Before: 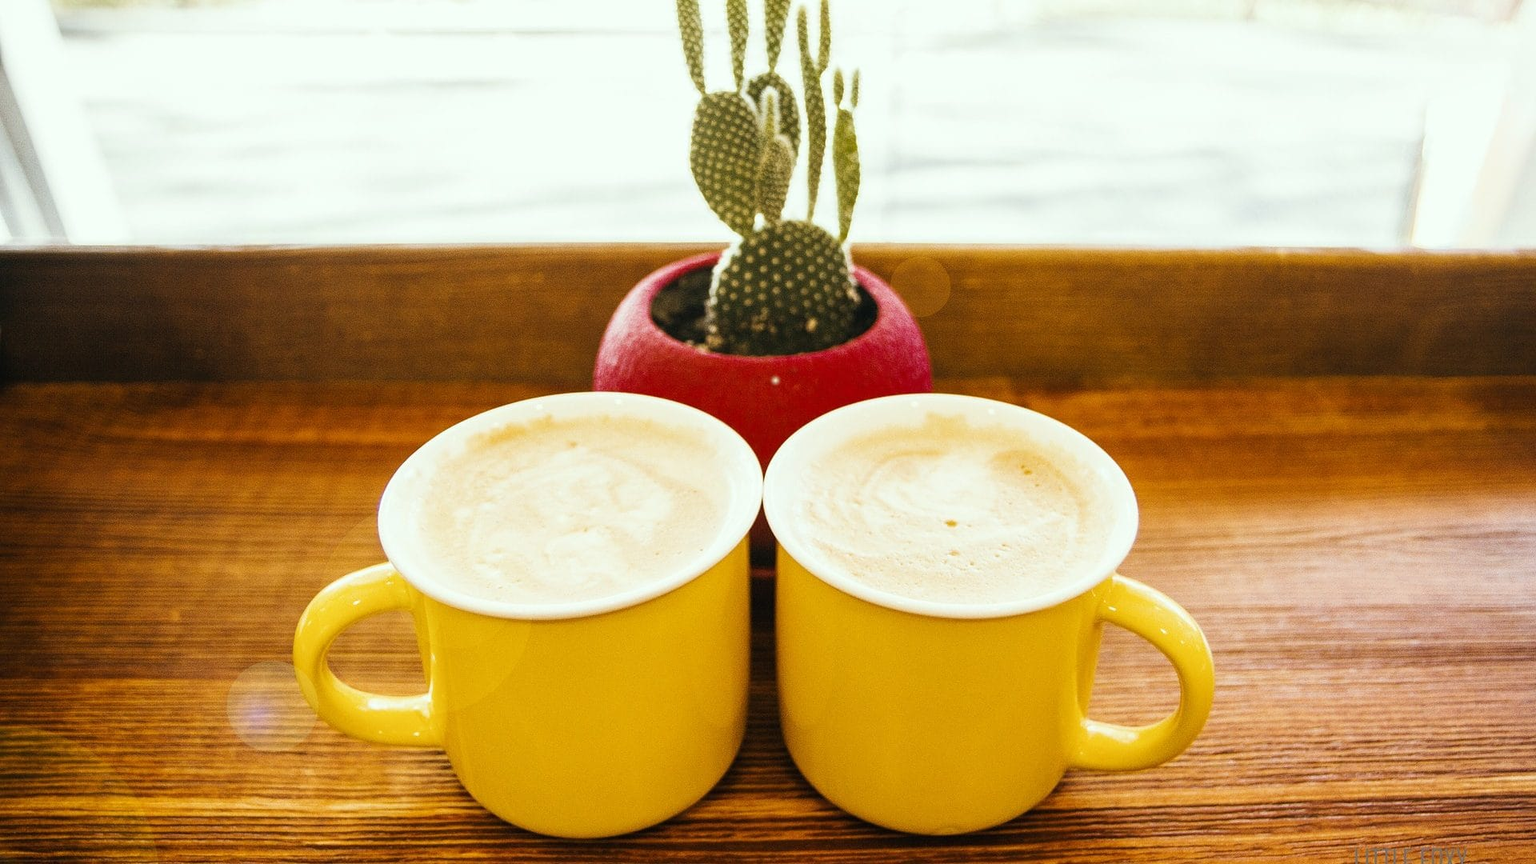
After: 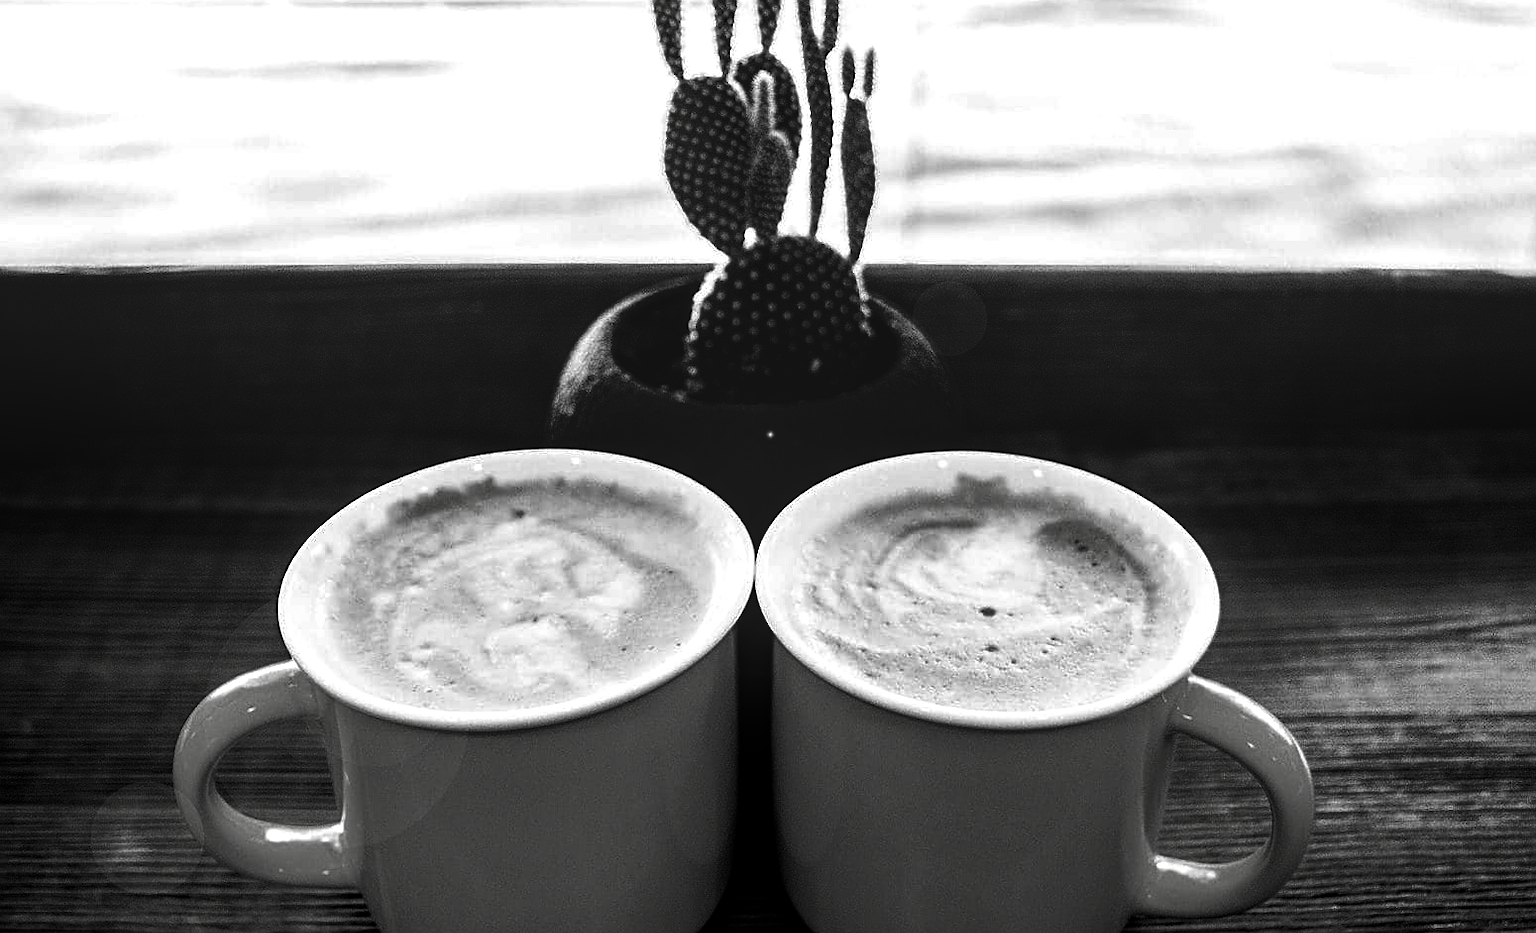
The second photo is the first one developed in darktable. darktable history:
crop: left 10.022%, top 3.505%, right 9.197%, bottom 9.258%
local contrast: detail 130%
tone equalizer: -8 EV -0.444 EV, -7 EV -0.357 EV, -6 EV -0.304 EV, -5 EV -0.235 EV, -3 EV 0.232 EV, -2 EV 0.32 EV, -1 EV 0.384 EV, +0 EV 0.397 EV
contrast brightness saturation: contrast 0.015, brightness -0.98, saturation -0.997
color balance rgb: shadows lift › luminance 0.837%, shadows lift › chroma 0.492%, shadows lift › hue 21.91°, power › hue 329.65°, global offset › luminance 0.271%, global offset › hue 168.83°, linear chroma grading › global chroma 15.642%, perceptual saturation grading › global saturation 42.05%, saturation formula JzAzBz (2021)
exposure: exposure -0.273 EV, compensate highlight preservation false
sharpen: on, module defaults
